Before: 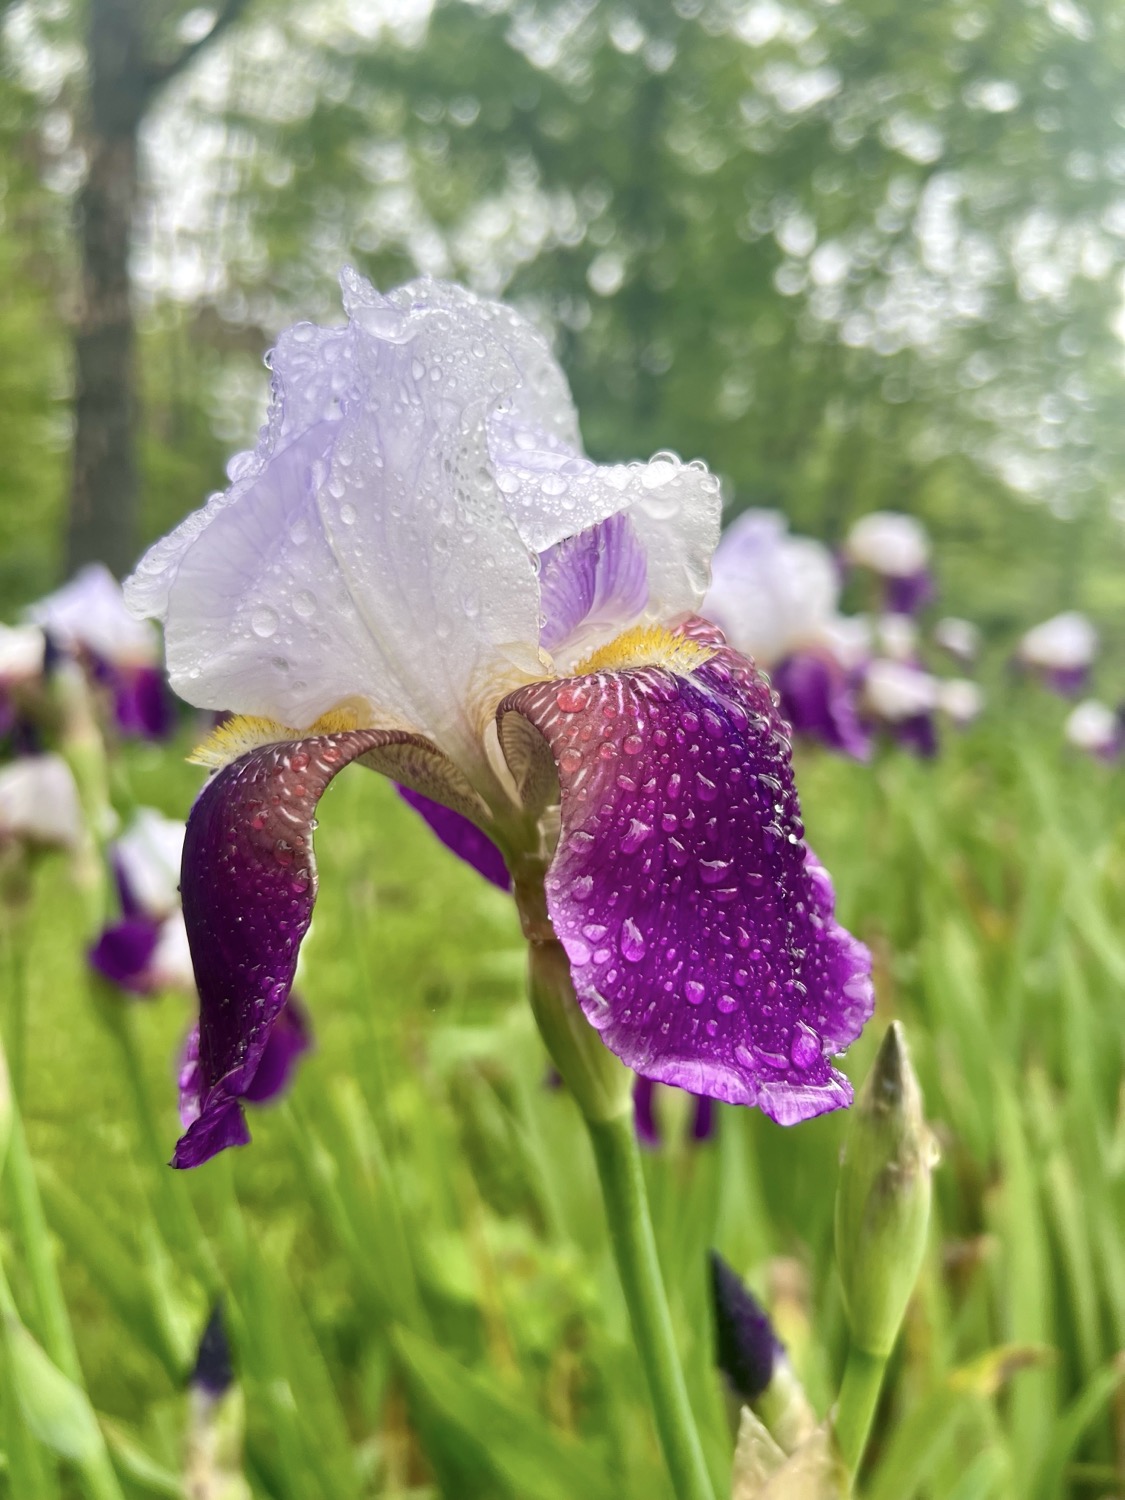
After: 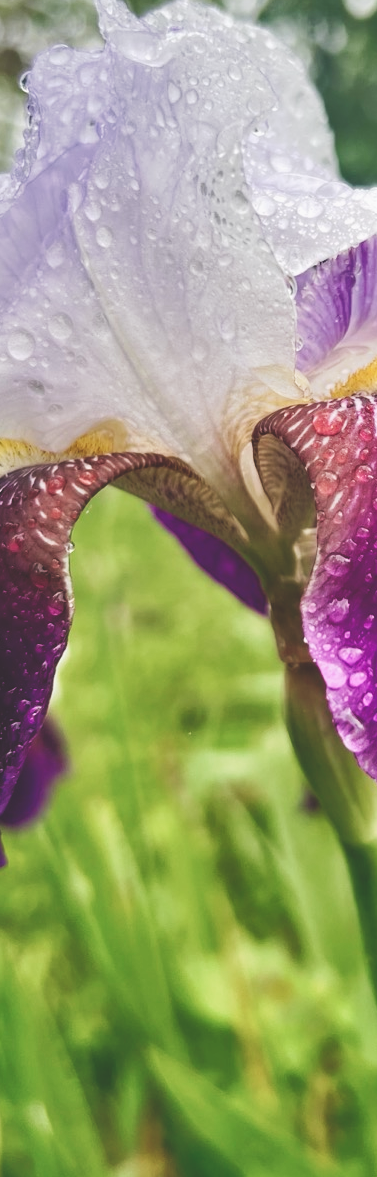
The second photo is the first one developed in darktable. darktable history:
crop and rotate: left 21.77%, top 18.528%, right 44.676%, bottom 2.997%
shadows and highlights: shadows 43.71, white point adjustment -1.46, soften with gaussian
color balance: input saturation 80.07%
tone curve: curves: ch0 [(0, 0) (0.003, 0.169) (0.011, 0.173) (0.025, 0.177) (0.044, 0.184) (0.069, 0.191) (0.1, 0.199) (0.136, 0.206) (0.177, 0.221) (0.224, 0.248) (0.277, 0.284) (0.335, 0.344) (0.399, 0.413) (0.468, 0.497) (0.543, 0.594) (0.623, 0.691) (0.709, 0.779) (0.801, 0.868) (0.898, 0.931) (1, 1)], preserve colors none
